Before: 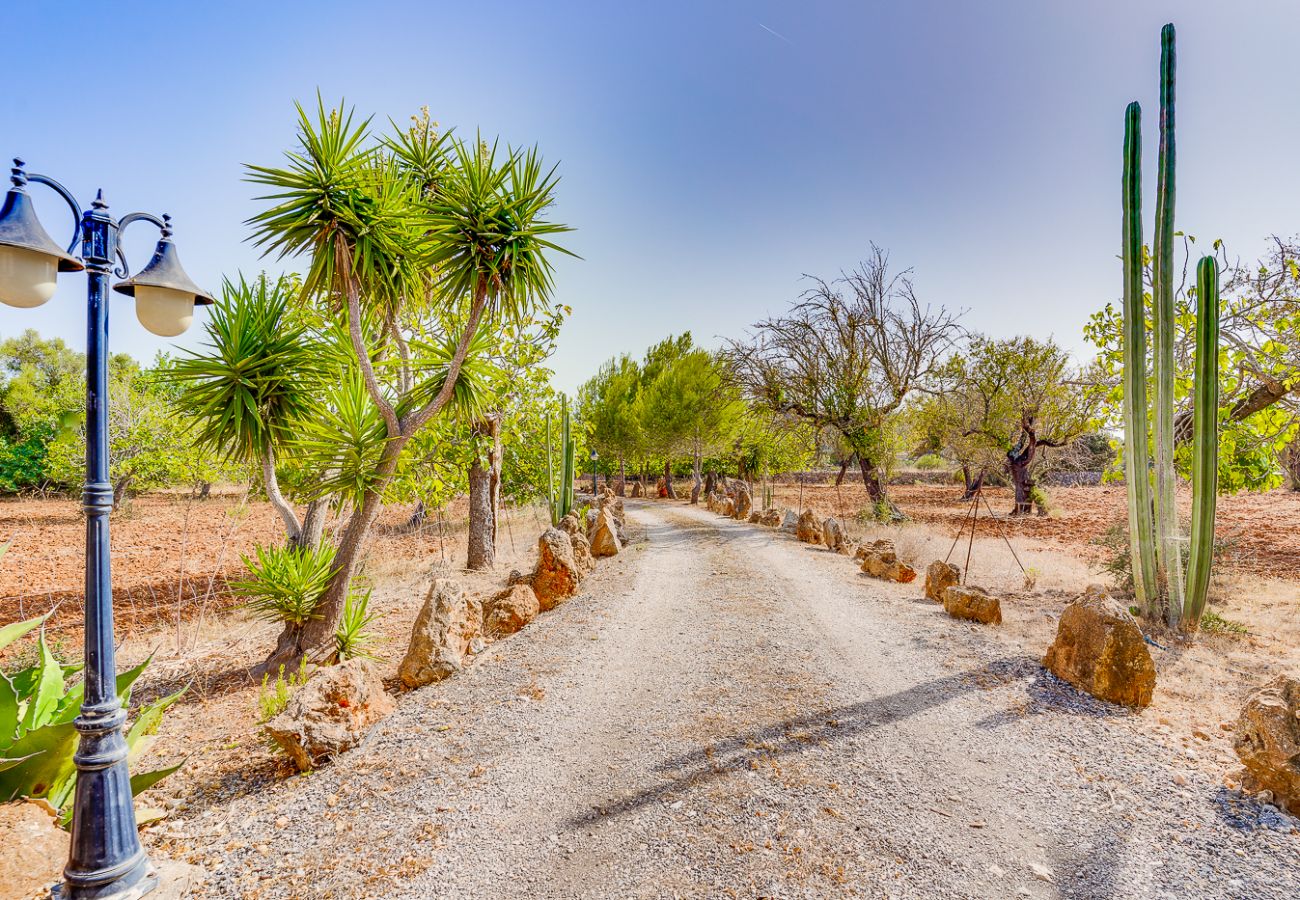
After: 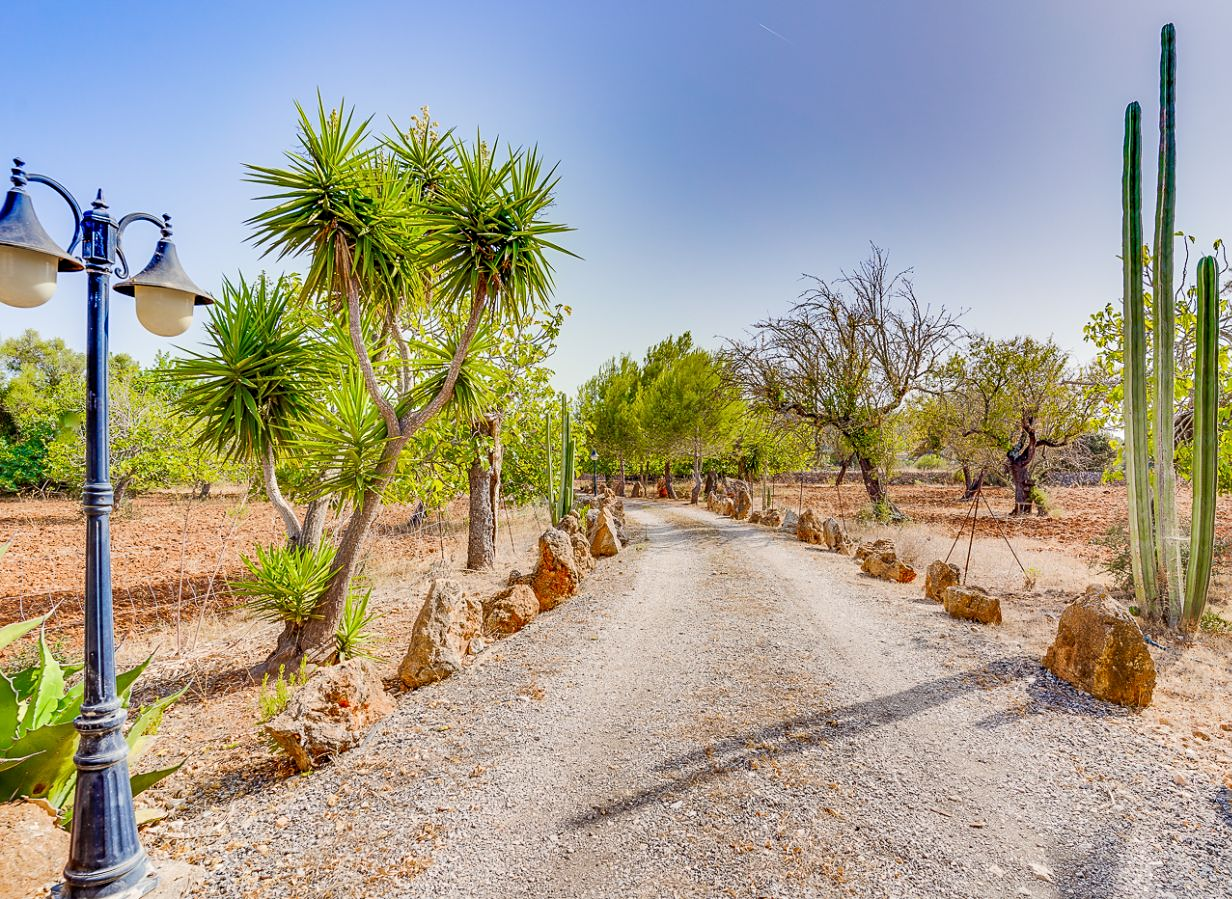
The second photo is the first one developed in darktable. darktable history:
crop and rotate: right 5.167%
sharpen: amount 0.2
